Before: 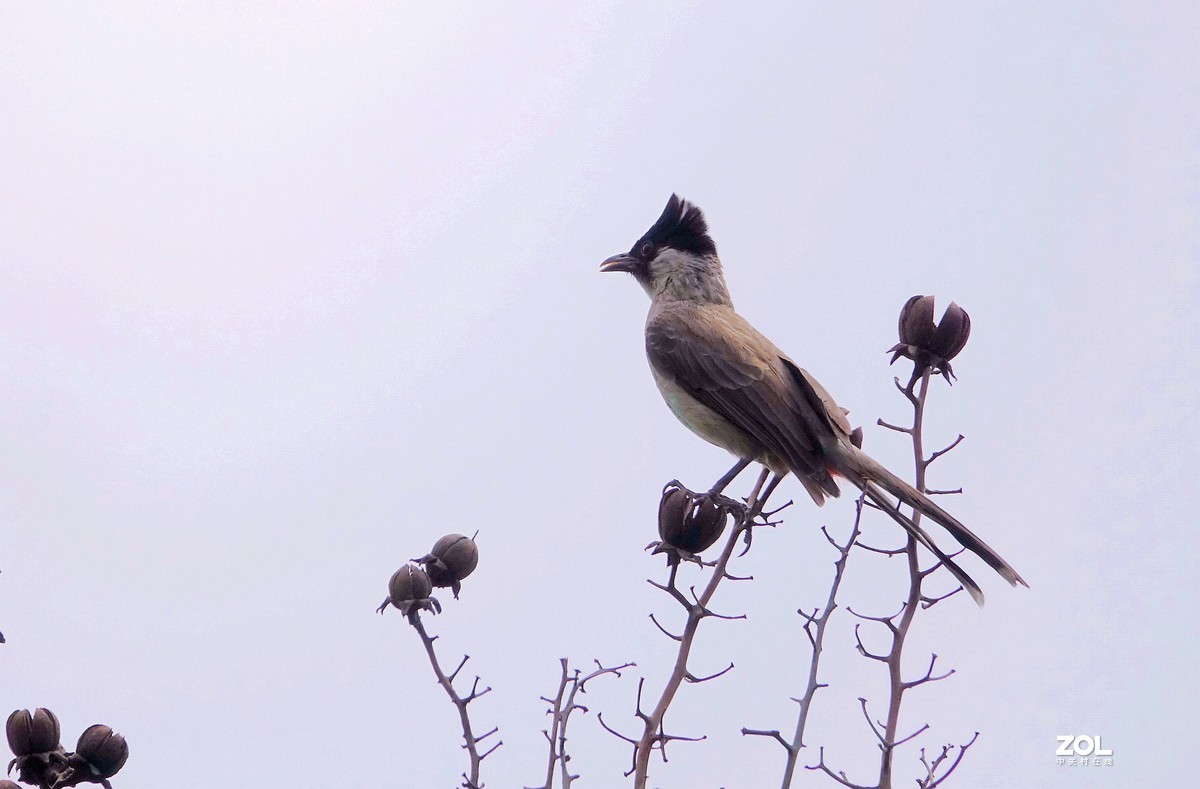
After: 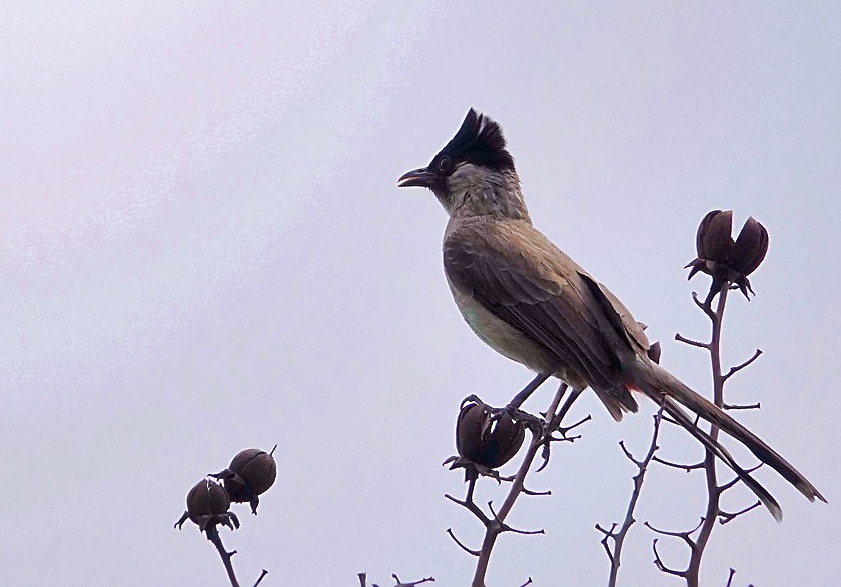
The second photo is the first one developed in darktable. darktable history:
shadows and highlights: white point adjustment 0.028, soften with gaussian
sharpen: on, module defaults
crop and rotate: left 16.89%, top 10.807%, right 12.991%, bottom 14.678%
